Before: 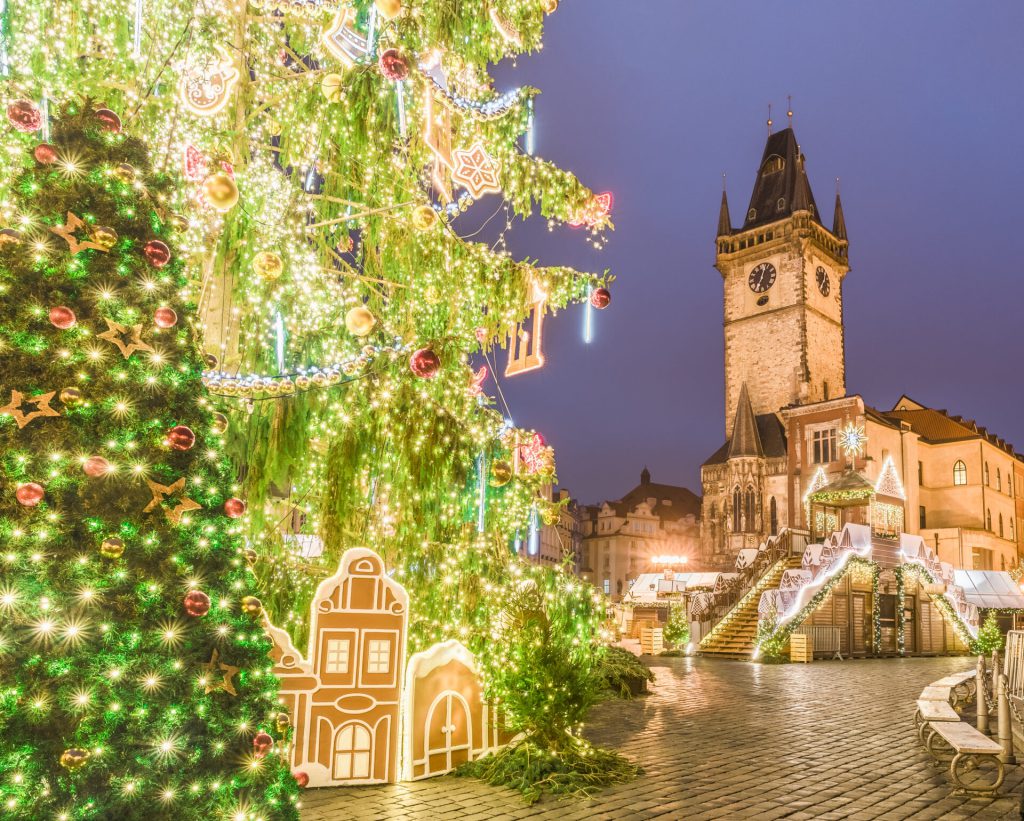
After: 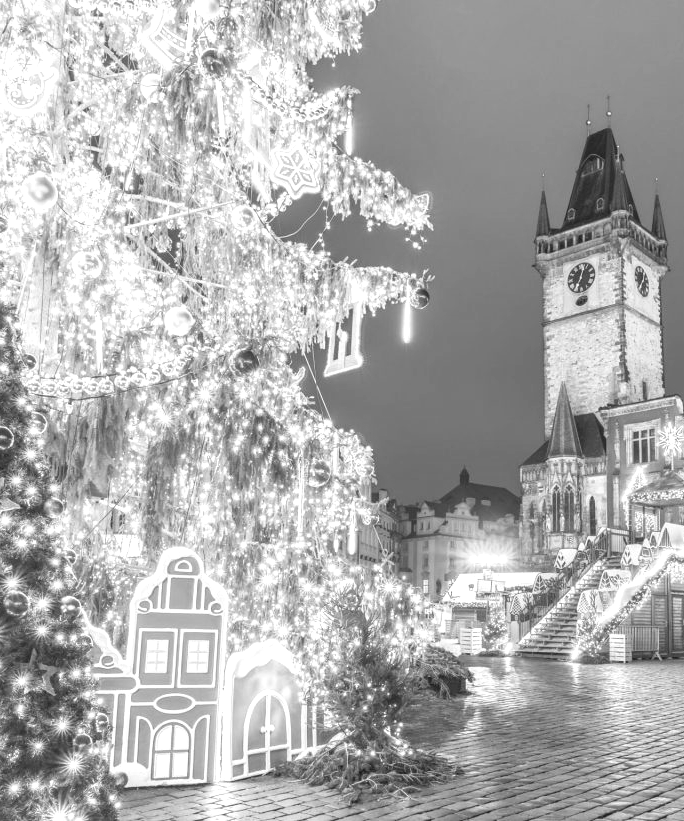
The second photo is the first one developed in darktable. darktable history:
monochrome: on, module defaults
contrast brightness saturation: saturation -1
exposure: exposure 0.485 EV, compensate highlight preservation false
crop and rotate: left 17.732%, right 15.423%
